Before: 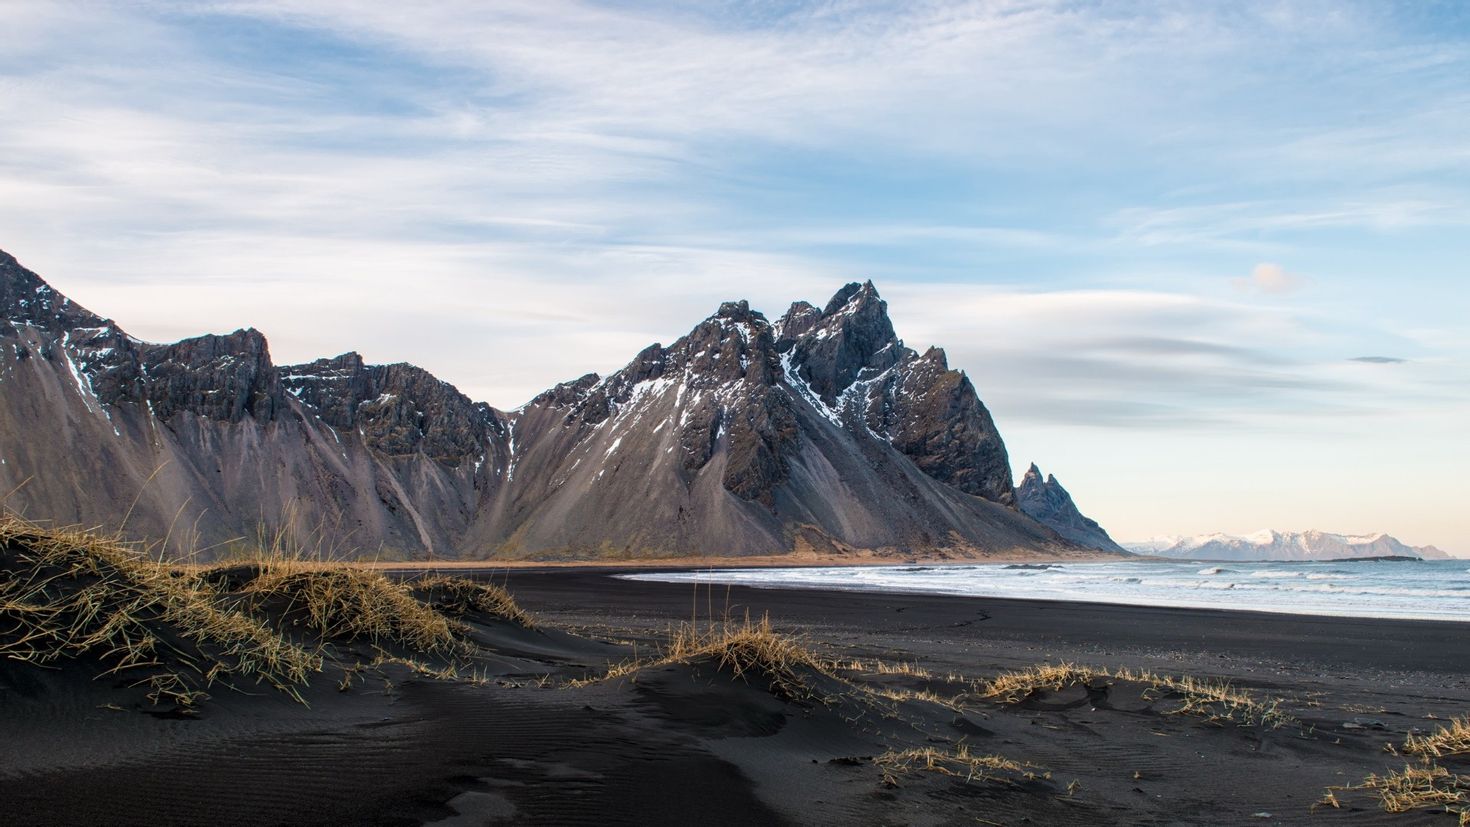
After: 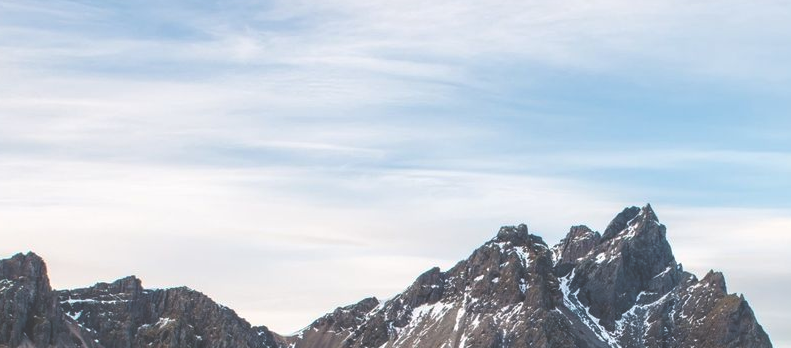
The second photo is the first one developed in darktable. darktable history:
crop: left 15.088%, top 9.284%, right 31.055%, bottom 48.628%
exposure: black level correction -0.039, exposure 0.063 EV, compensate exposure bias true, compensate highlight preservation false
